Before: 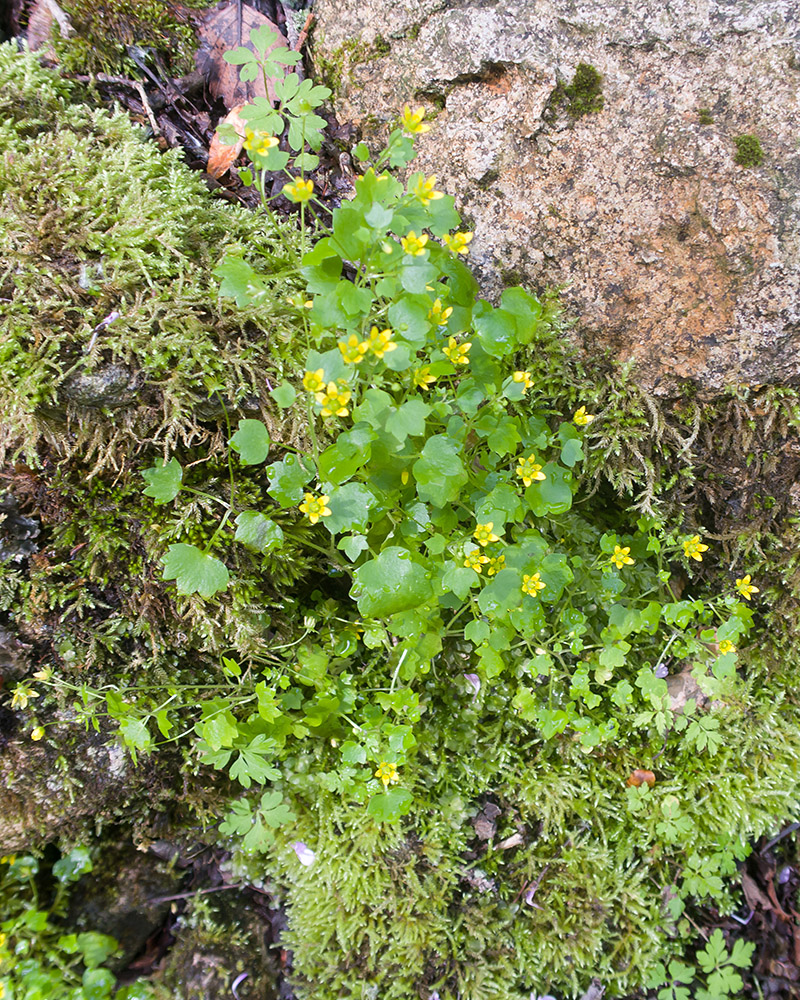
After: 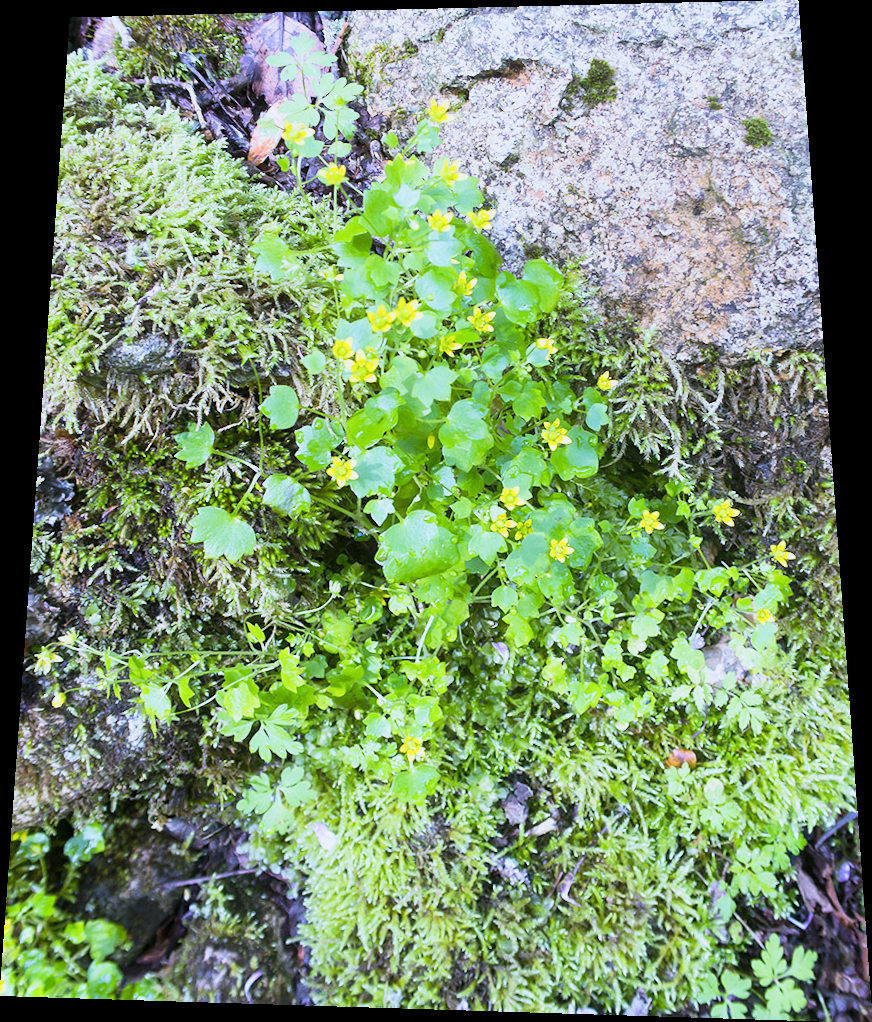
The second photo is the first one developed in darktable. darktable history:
tone curve: curves: ch0 [(0, 0) (0.251, 0.254) (0.689, 0.733) (1, 1)]
white balance: red 0.871, blue 1.249
rotate and perspective: rotation 0.128°, lens shift (vertical) -0.181, lens shift (horizontal) -0.044, shear 0.001, automatic cropping off
base curve: curves: ch0 [(0, 0) (0.088, 0.125) (0.176, 0.251) (0.354, 0.501) (0.613, 0.749) (1, 0.877)], preserve colors none
